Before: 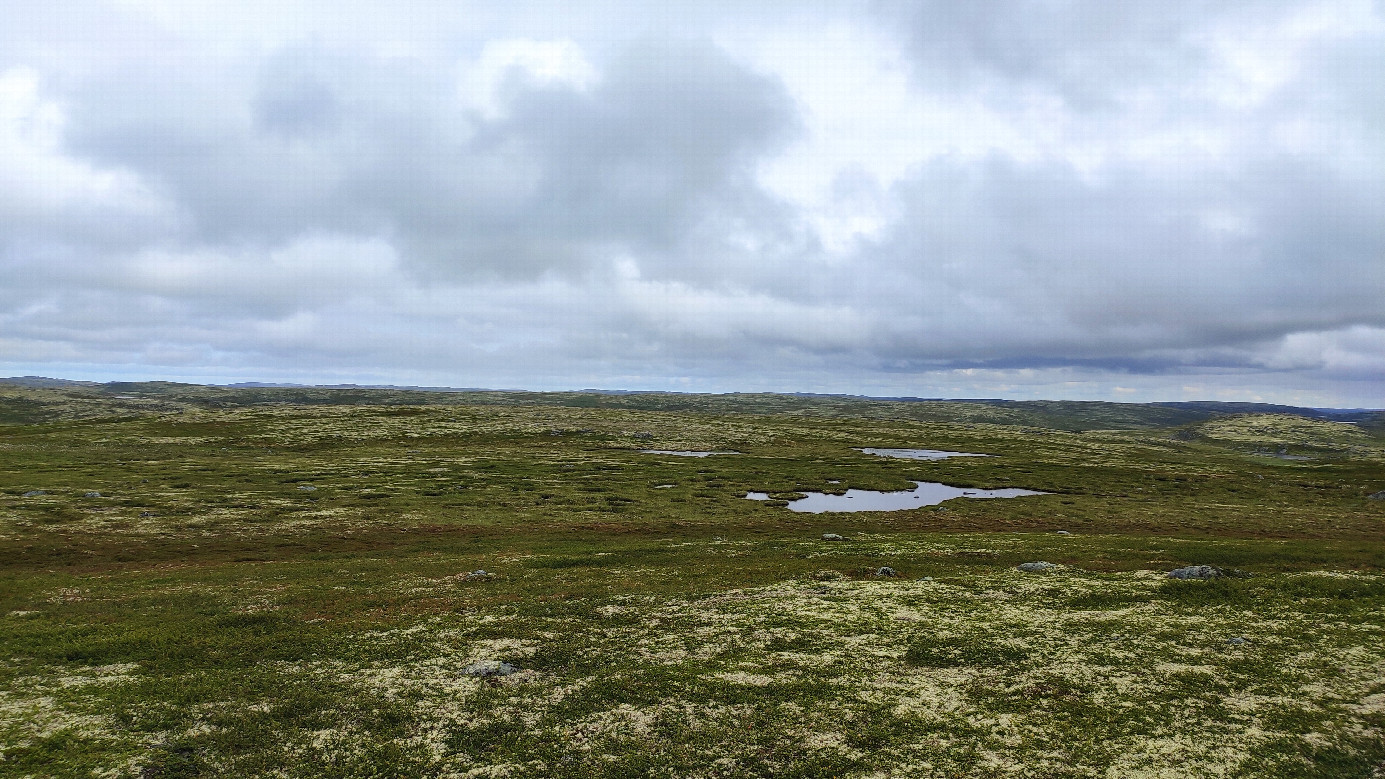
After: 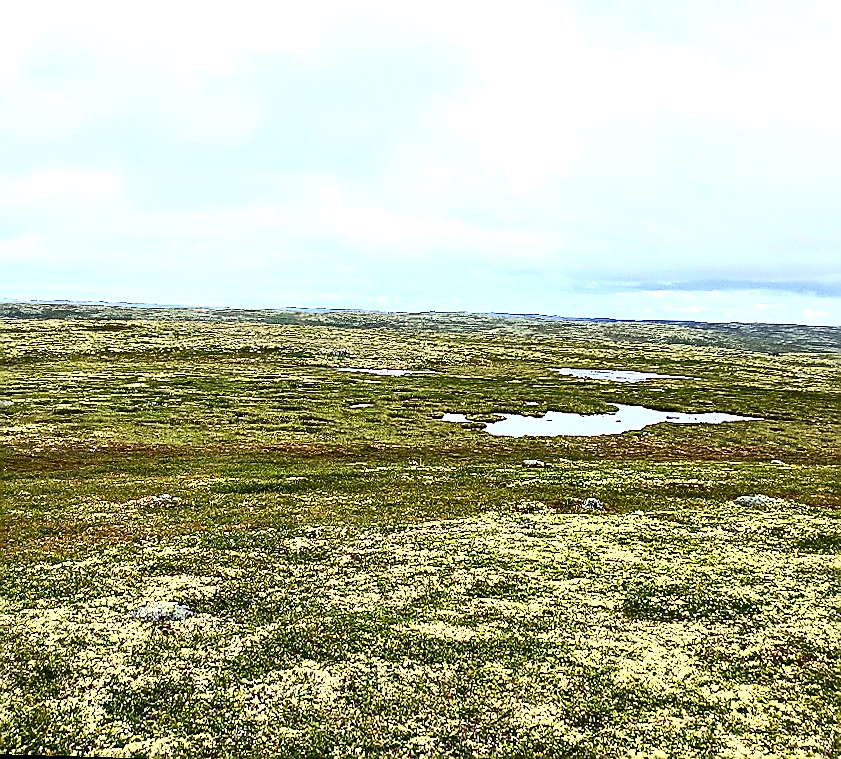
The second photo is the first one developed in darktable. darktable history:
rotate and perspective: rotation 0.72°, lens shift (vertical) -0.352, lens shift (horizontal) -0.051, crop left 0.152, crop right 0.859, crop top 0.019, crop bottom 0.964
sharpen: radius 1.4, amount 1.25, threshold 0.7
exposure: exposure 1.25 EV, compensate exposure bias true, compensate highlight preservation false
contrast brightness saturation: contrast 0.4, brightness 0.05, saturation 0.25
crop: left 13.443%, right 13.31%
